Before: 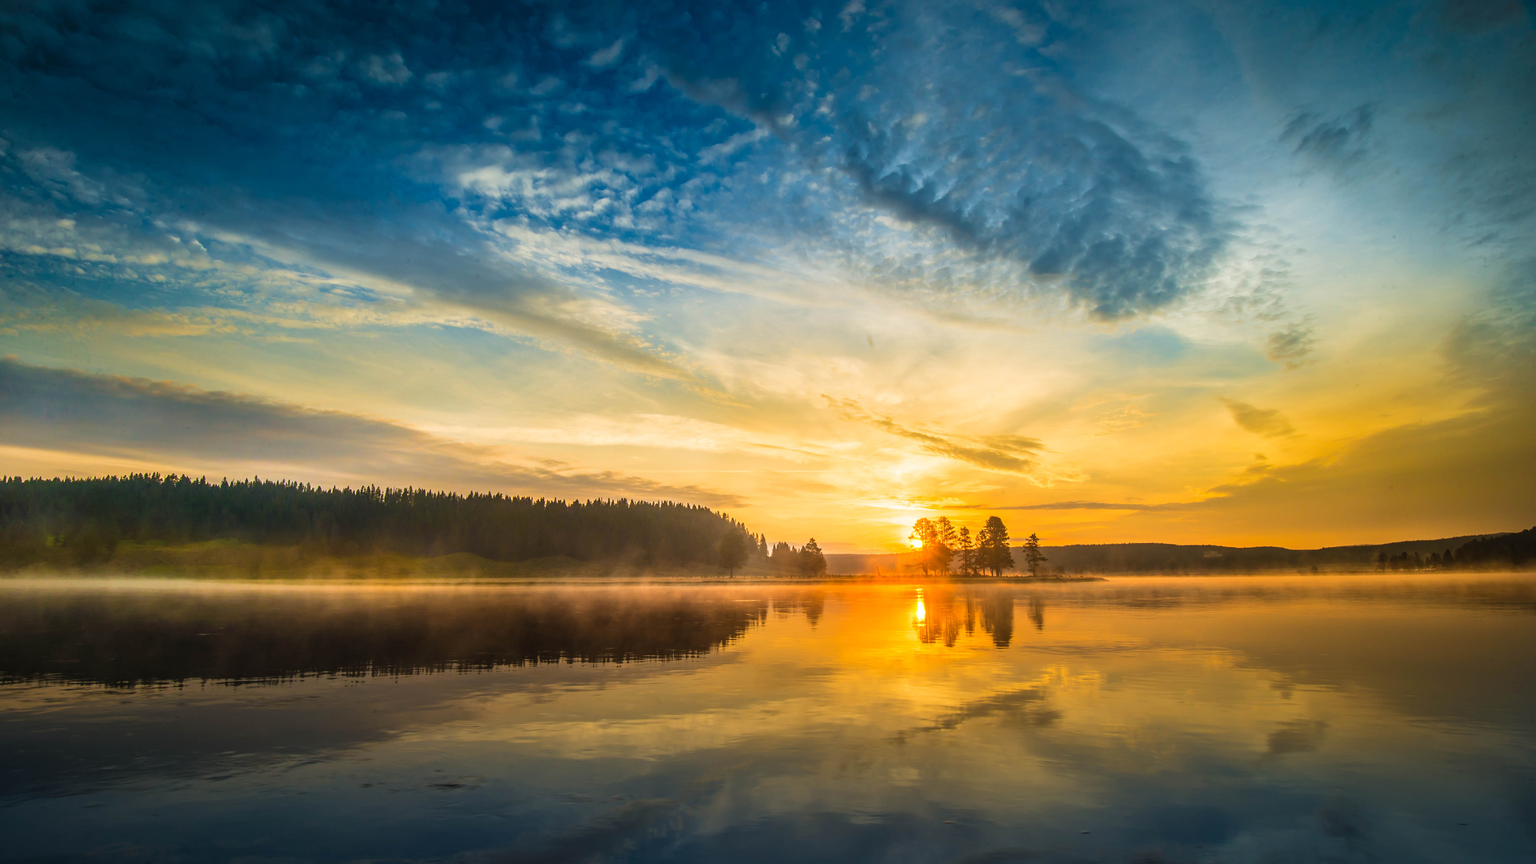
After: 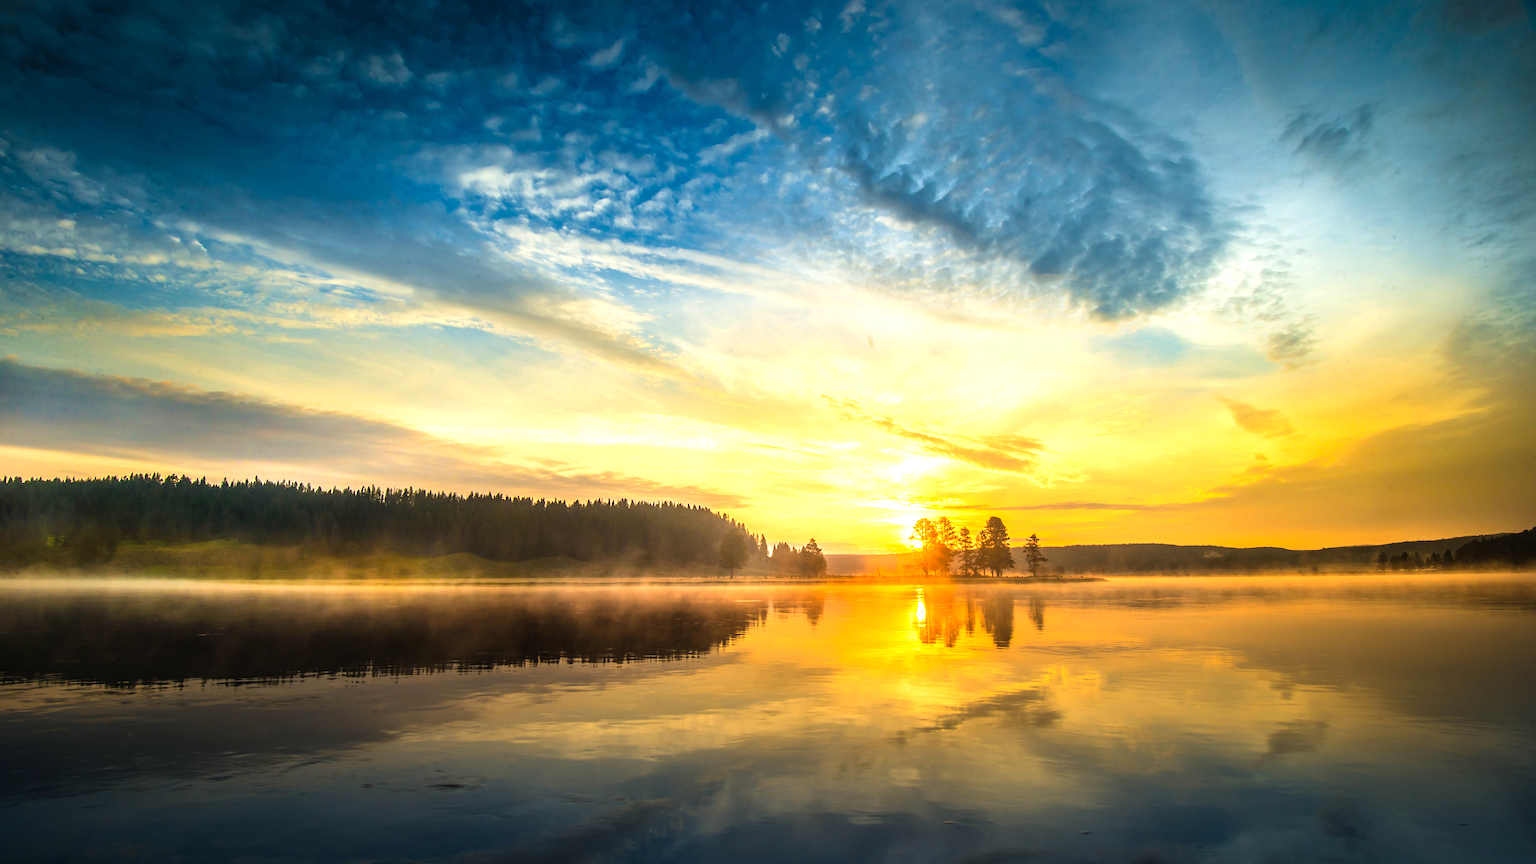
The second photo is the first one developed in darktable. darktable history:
tone equalizer: -8 EV -0.734 EV, -7 EV -0.668 EV, -6 EV -0.622 EV, -5 EV -0.371 EV, -3 EV 0.391 EV, -2 EV 0.6 EV, -1 EV 0.68 EV, +0 EV 0.743 EV, luminance estimator HSV value / RGB max
